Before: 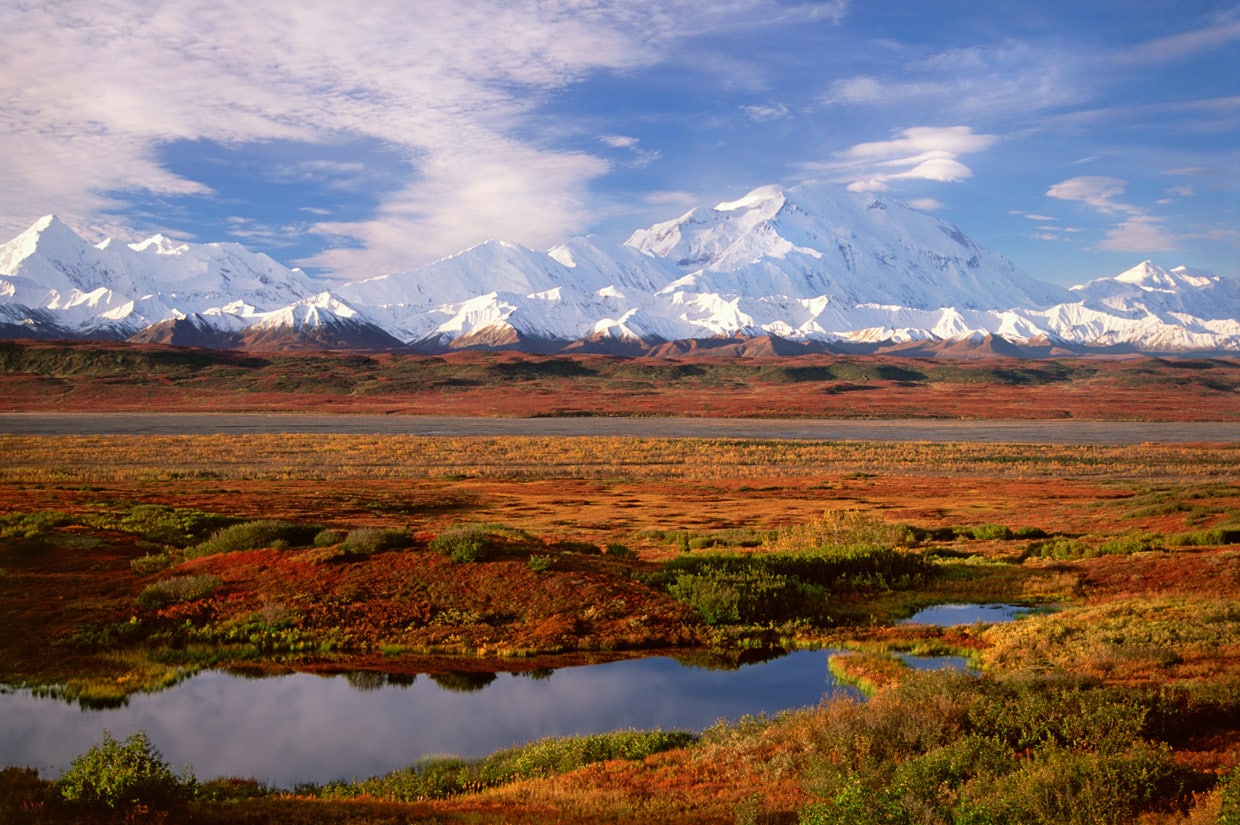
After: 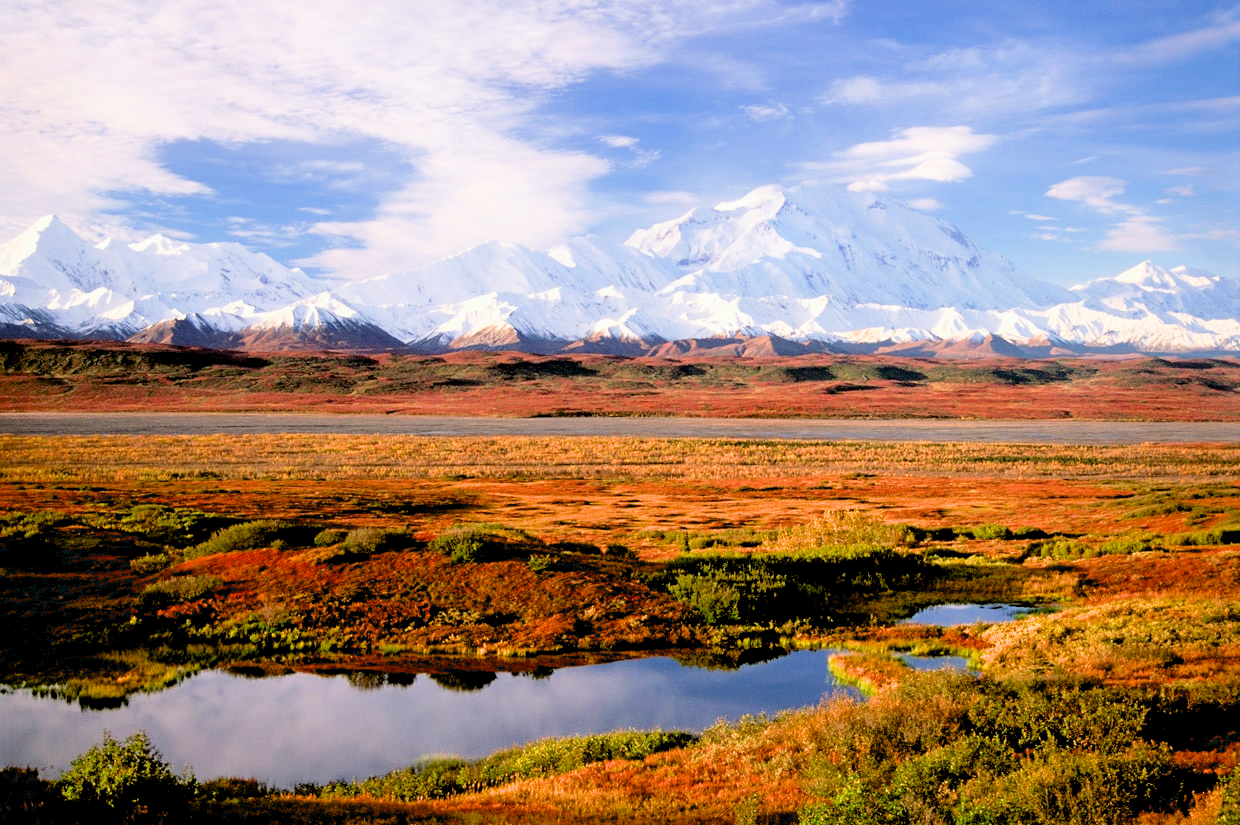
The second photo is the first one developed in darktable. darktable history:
exposure: black level correction 0.011, exposure 1.077 EV, compensate highlight preservation false
filmic rgb: black relative exposure -7.74 EV, white relative exposure 4.35 EV, hardness 3.76, latitude 50.18%, contrast 1.101
